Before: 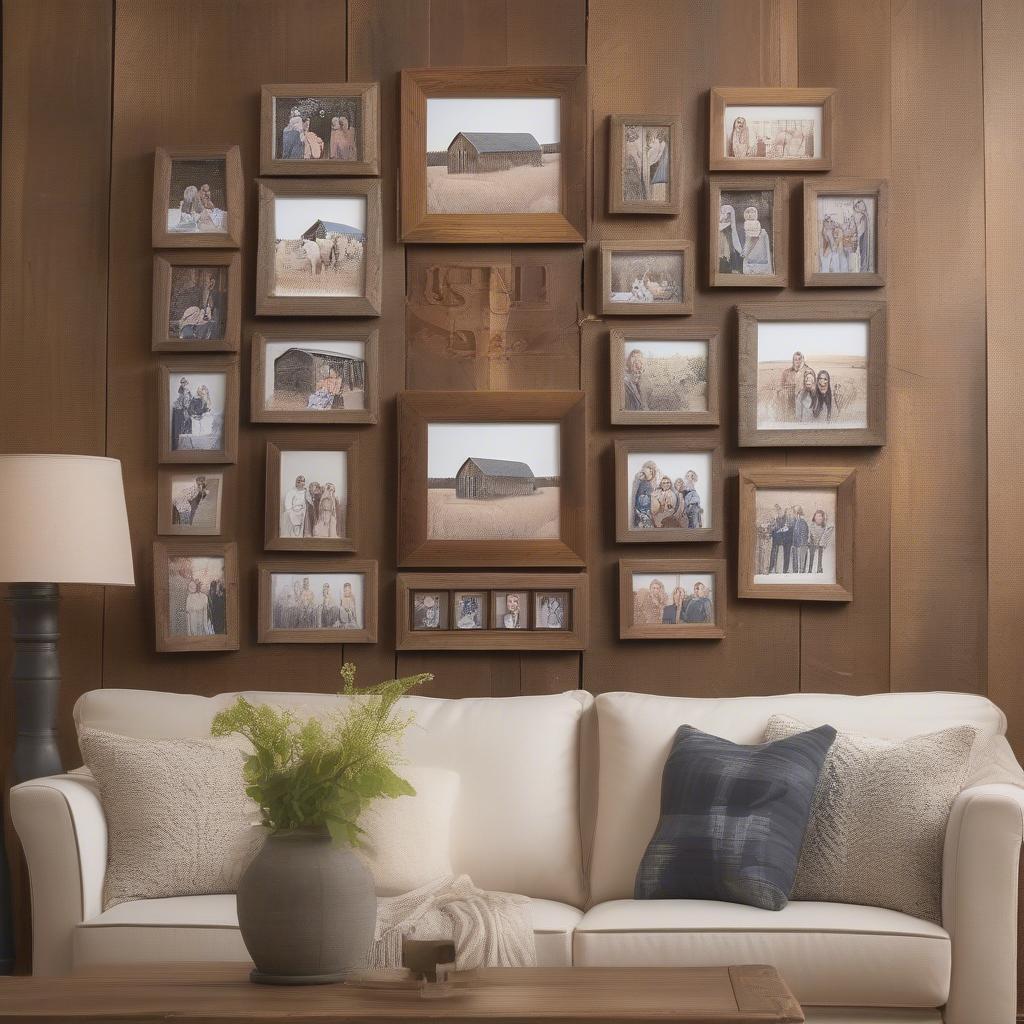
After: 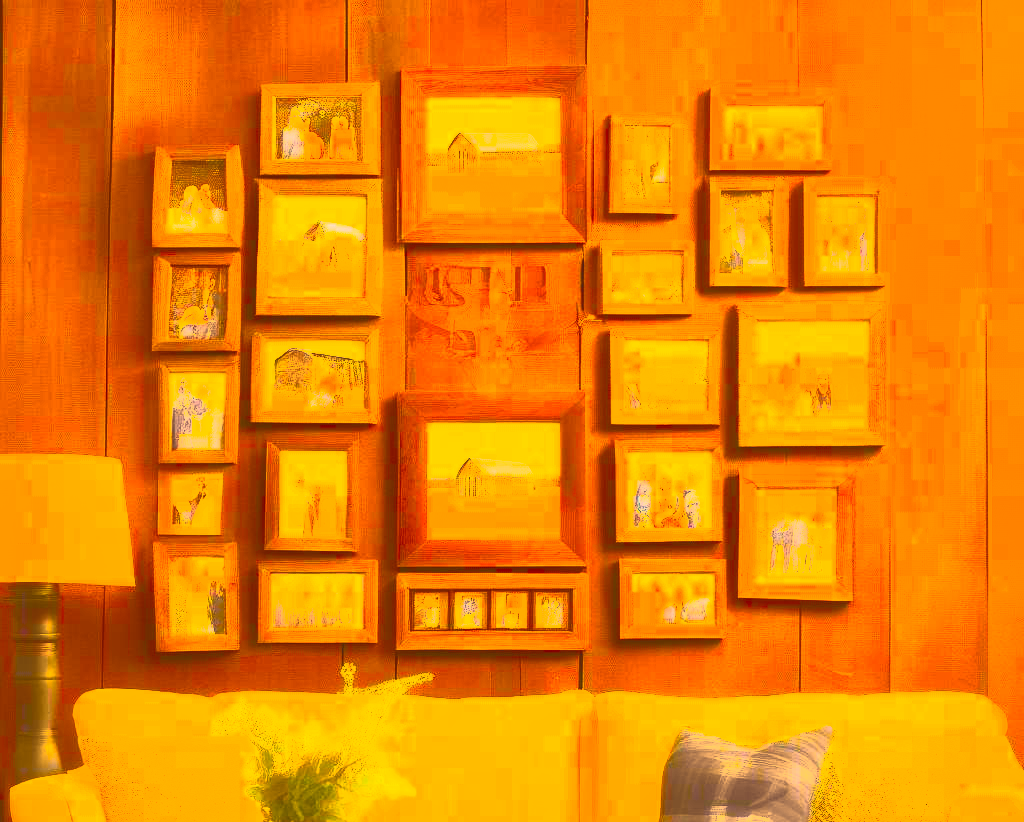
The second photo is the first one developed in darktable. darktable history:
contrast brightness saturation: contrast 1, brightness 1, saturation 1
white balance: red 1.138, green 0.996, blue 0.812
exposure: exposure 0.785 EV, compensate highlight preservation false
color balance rgb: perceptual saturation grading › global saturation 100%
tone curve: curves: ch0 [(0, 0.084) (0.155, 0.169) (0.46, 0.466) (0.751, 0.788) (1, 0.961)]; ch1 [(0, 0) (0.43, 0.408) (0.476, 0.469) (0.505, 0.503) (0.553, 0.563) (0.592, 0.581) (0.631, 0.625) (1, 1)]; ch2 [(0, 0) (0.505, 0.495) (0.55, 0.557) (0.583, 0.573) (1, 1)], color space Lab, independent channels, preserve colors none
crop: bottom 19.644%
shadows and highlights: on, module defaults
